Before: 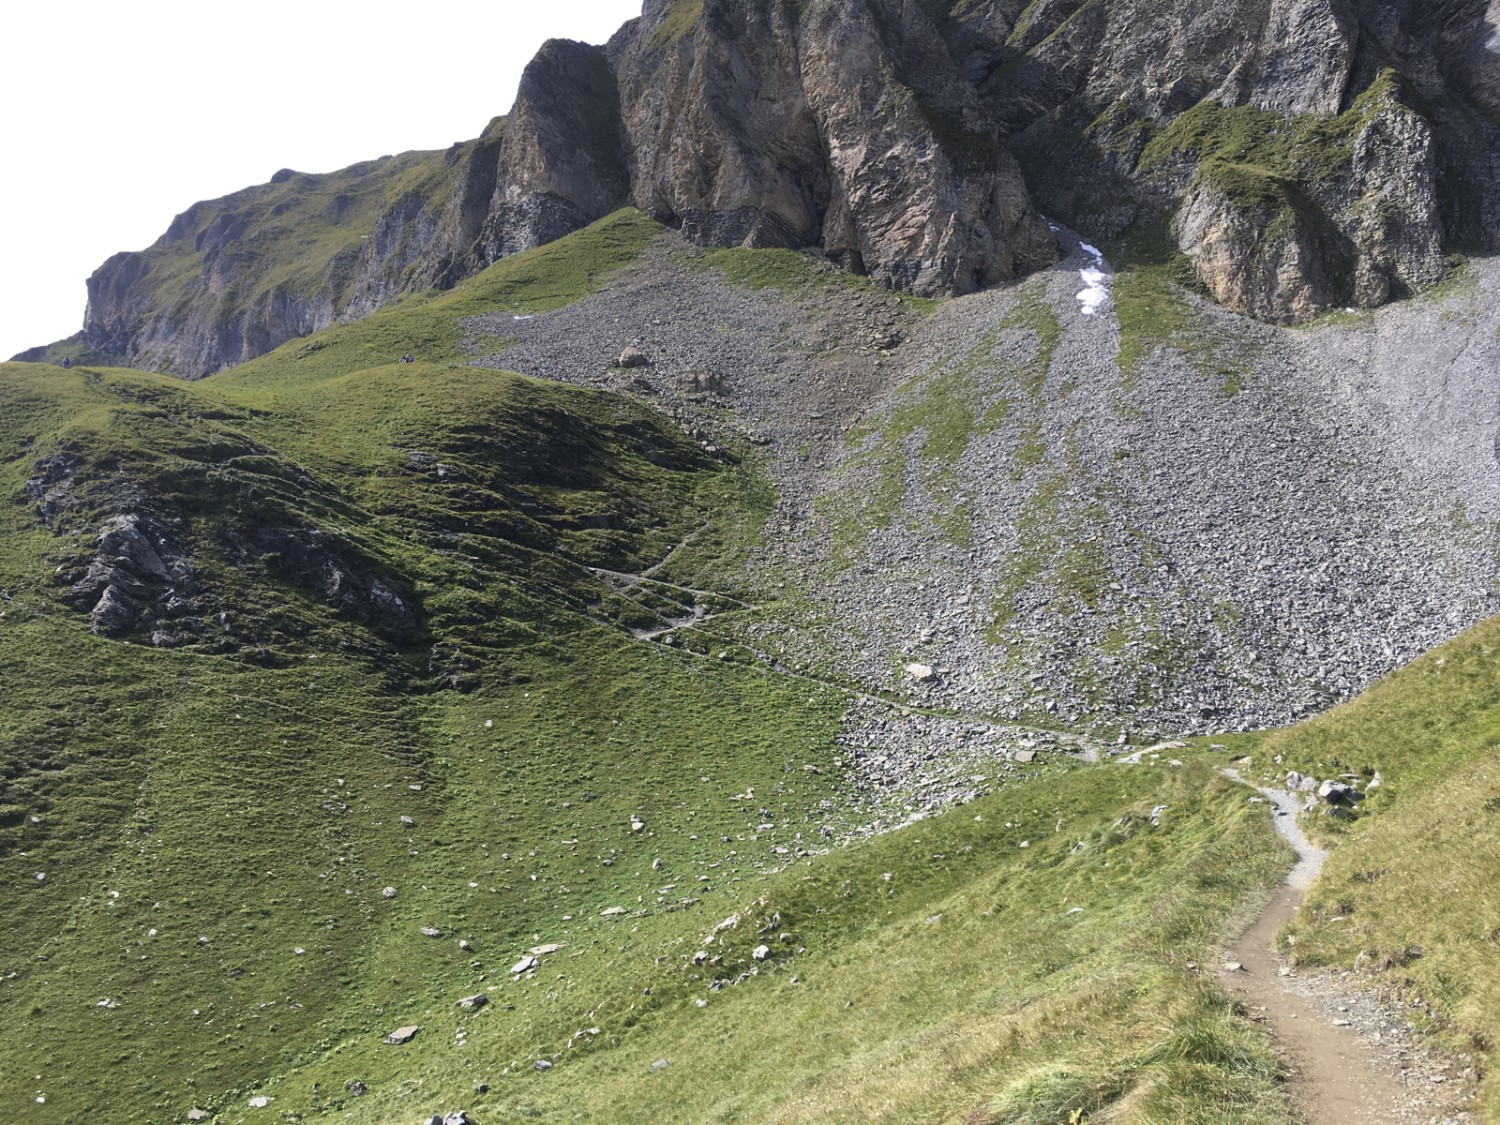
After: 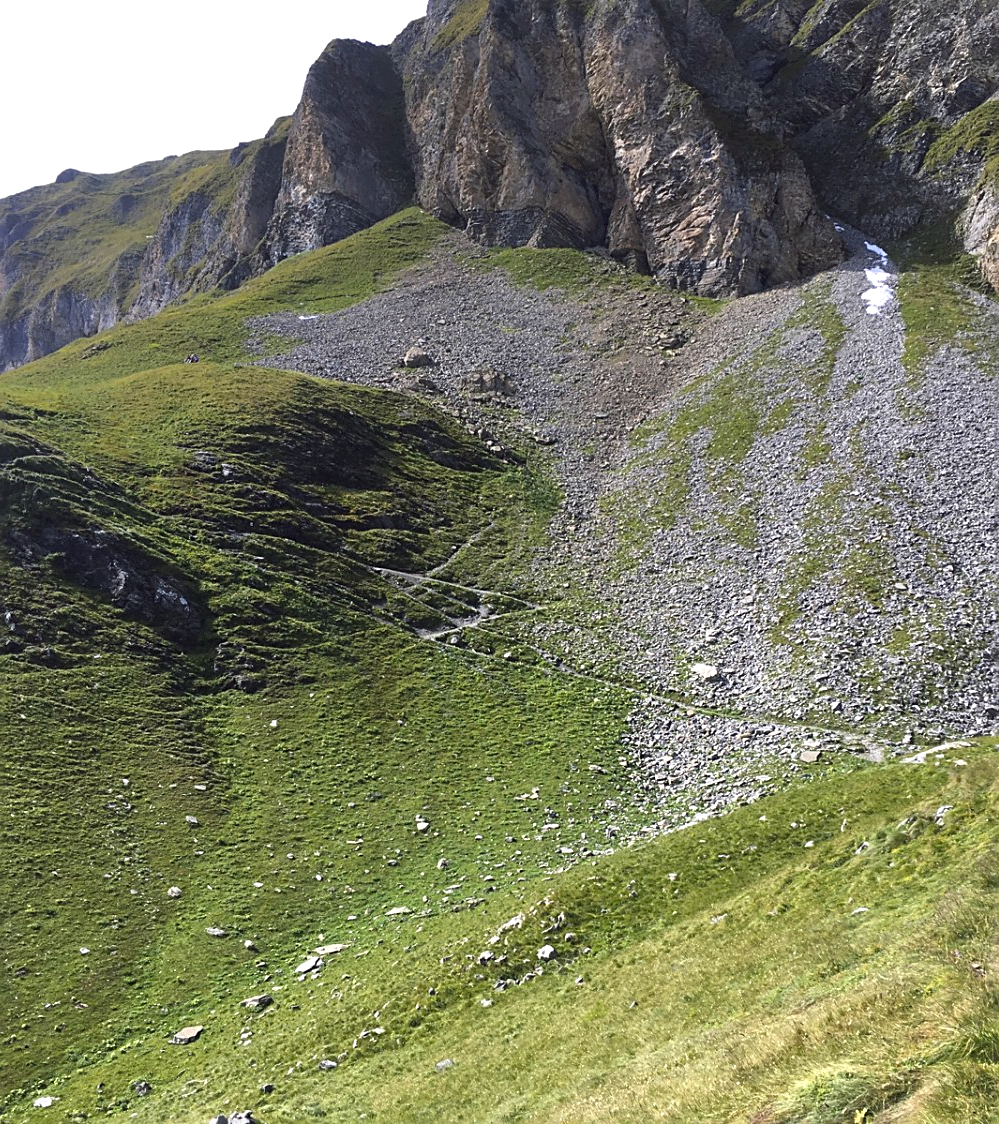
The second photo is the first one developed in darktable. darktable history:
color balance: lift [1, 1.001, 0.999, 1.001], gamma [1, 1.004, 1.007, 0.993], gain [1, 0.991, 0.987, 1.013], contrast 7.5%, contrast fulcrum 10%, output saturation 115%
crop and rotate: left 14.385%, right 18.948%
sharpen: amount 0.478
